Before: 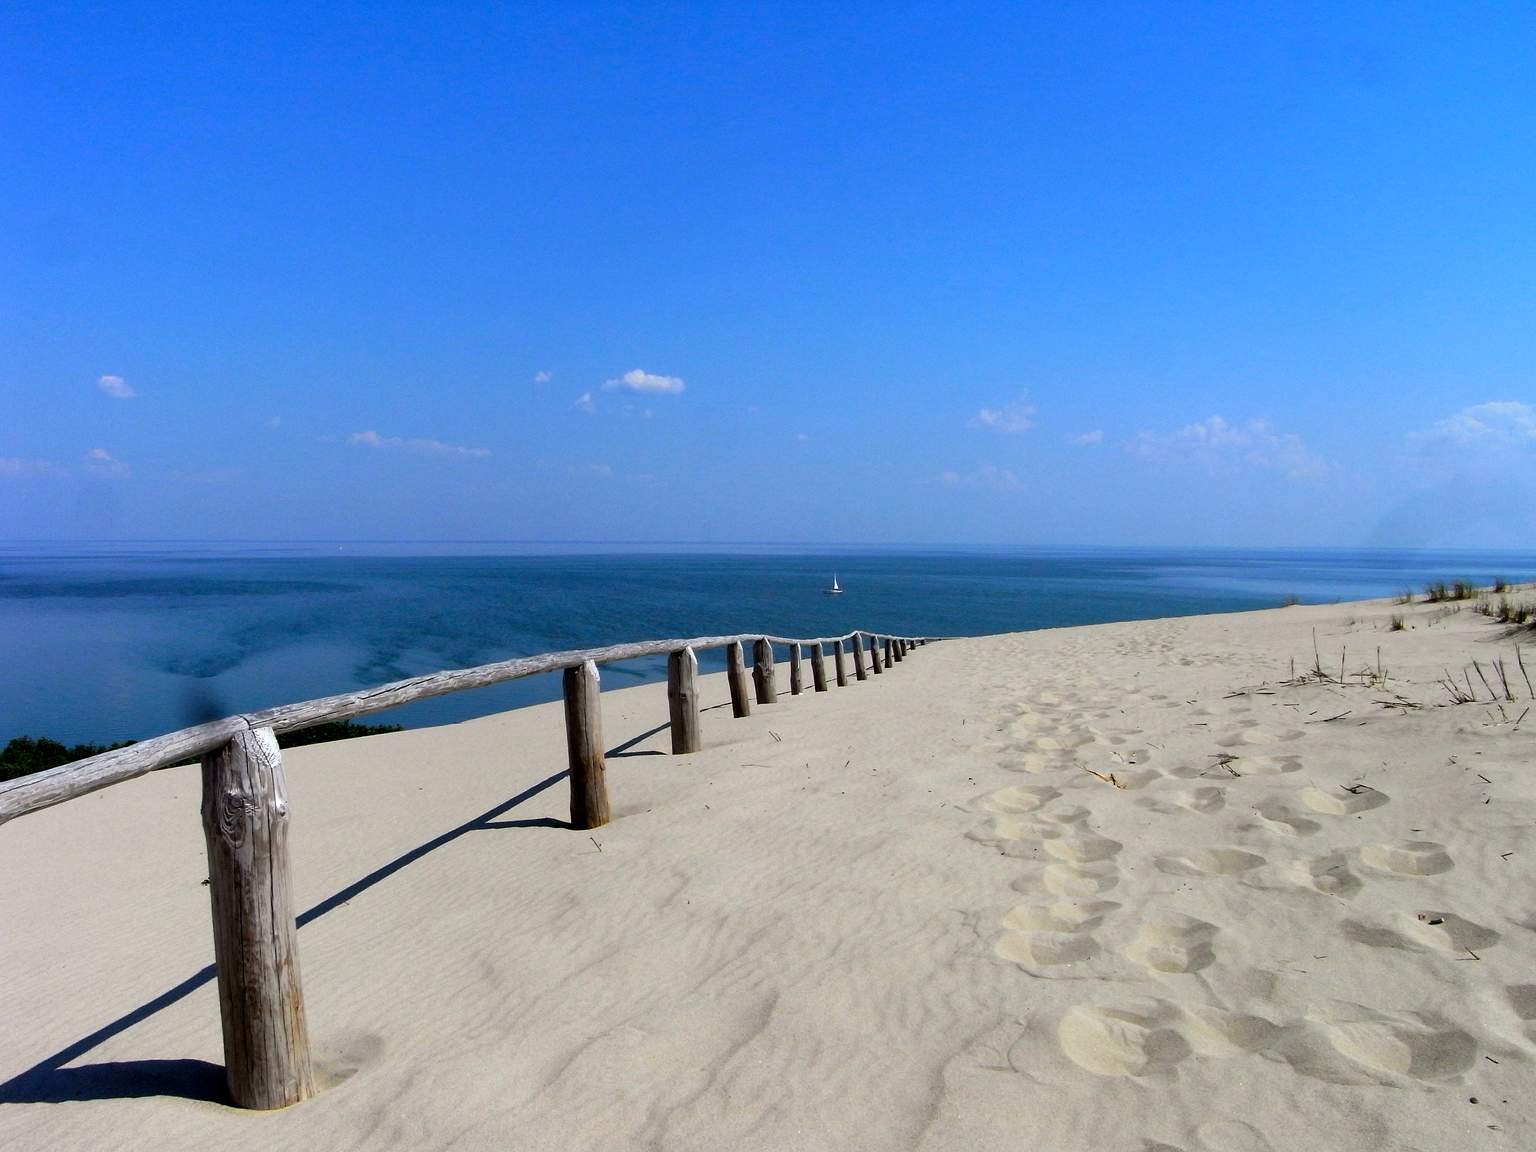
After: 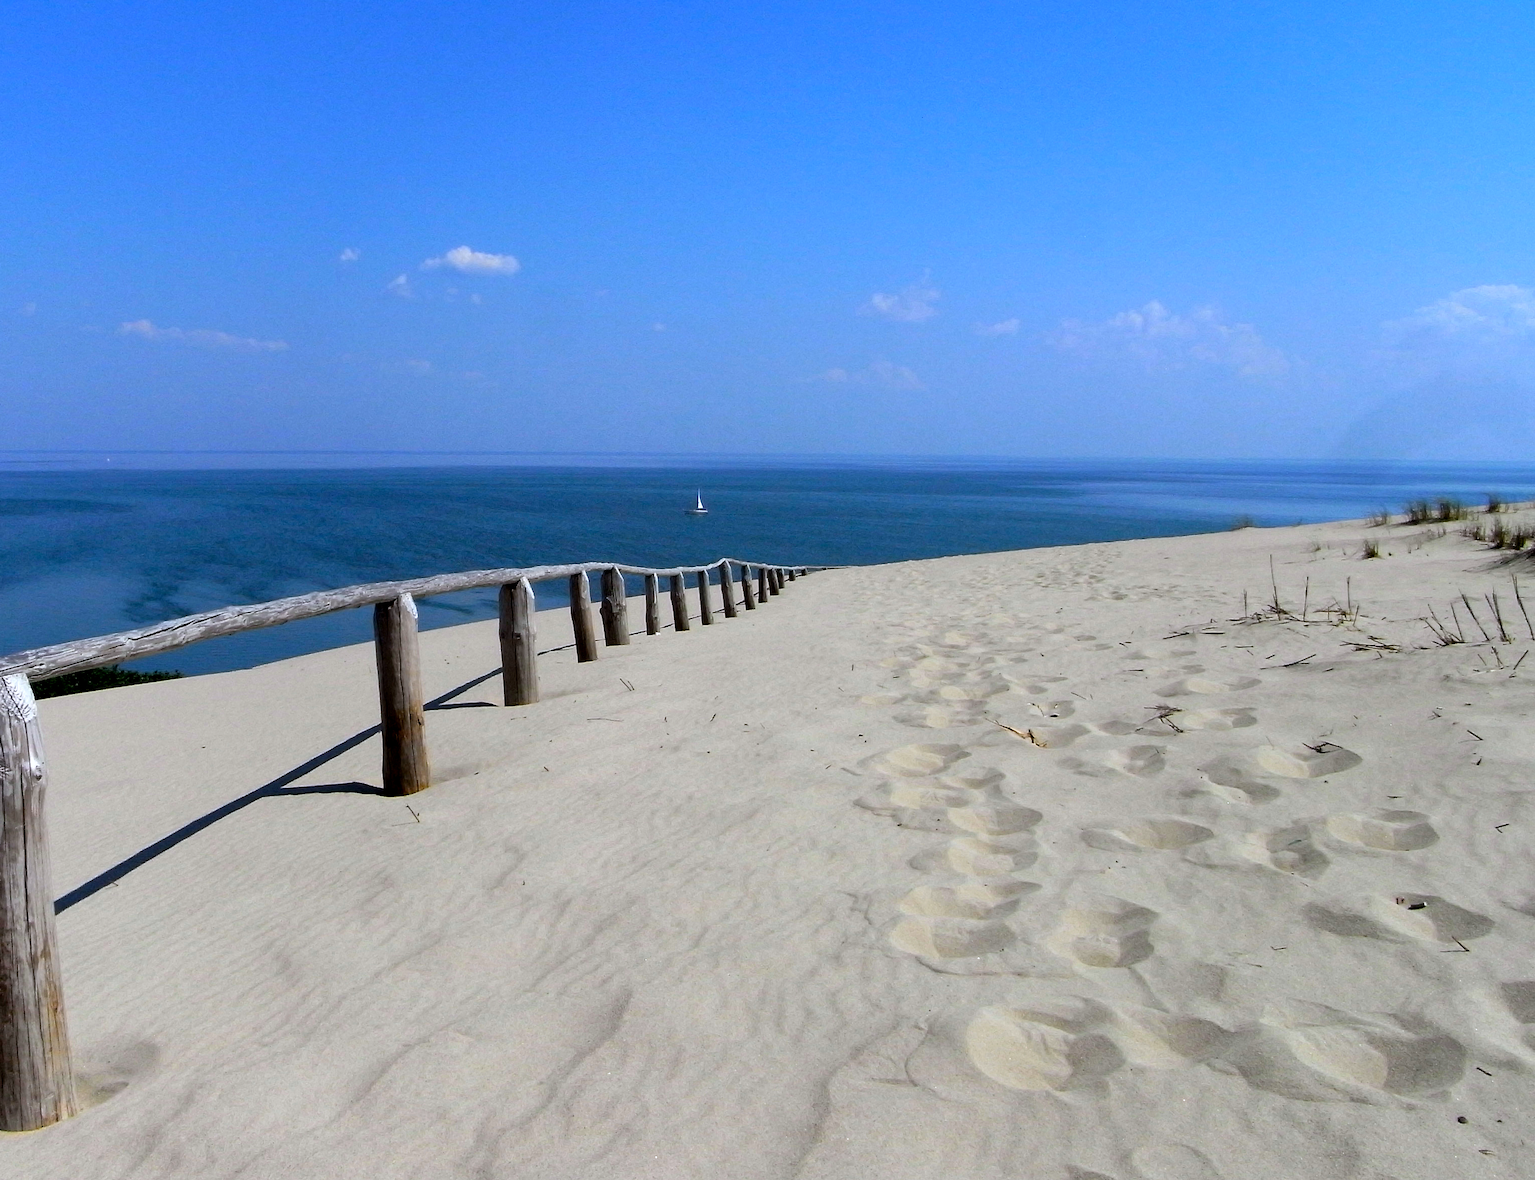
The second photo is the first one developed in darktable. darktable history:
crop: left 16.315%, top 14.246%
white balance: red 0.983, blue 1.036
